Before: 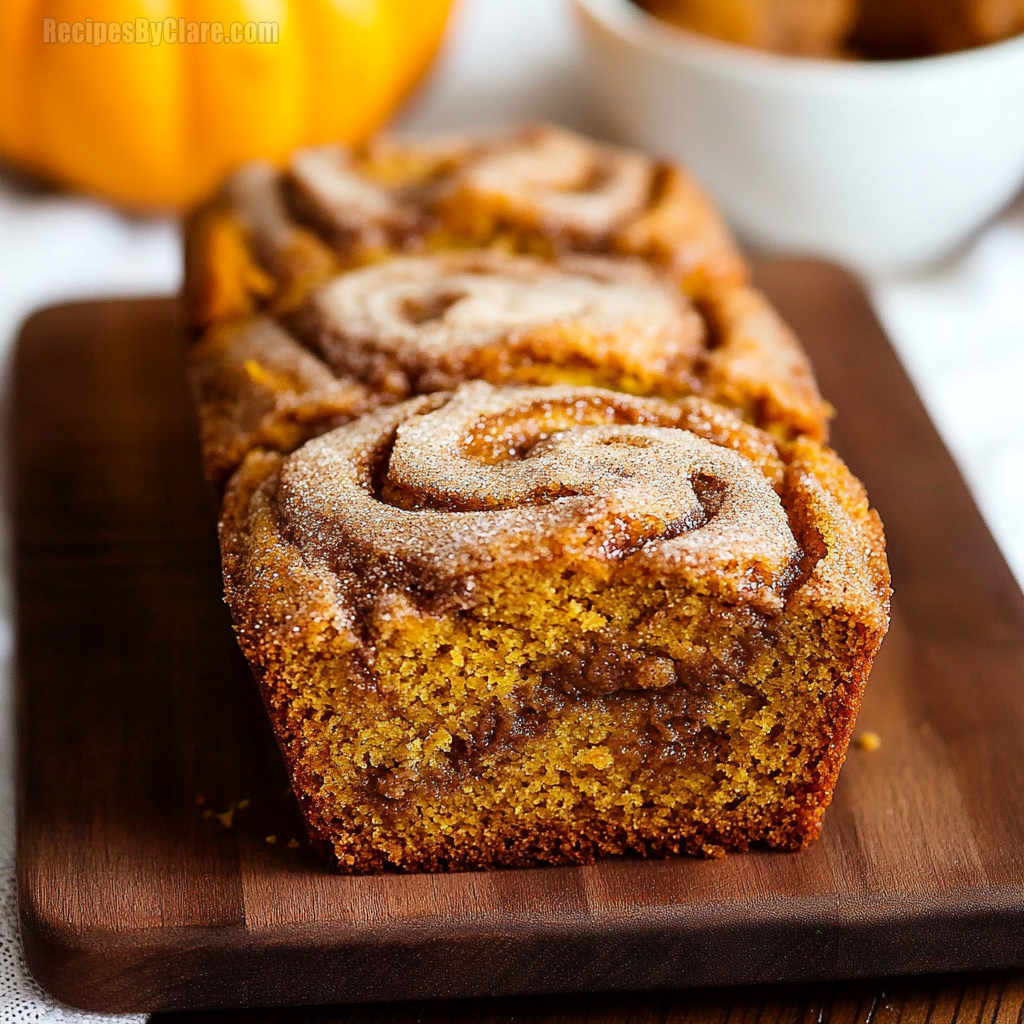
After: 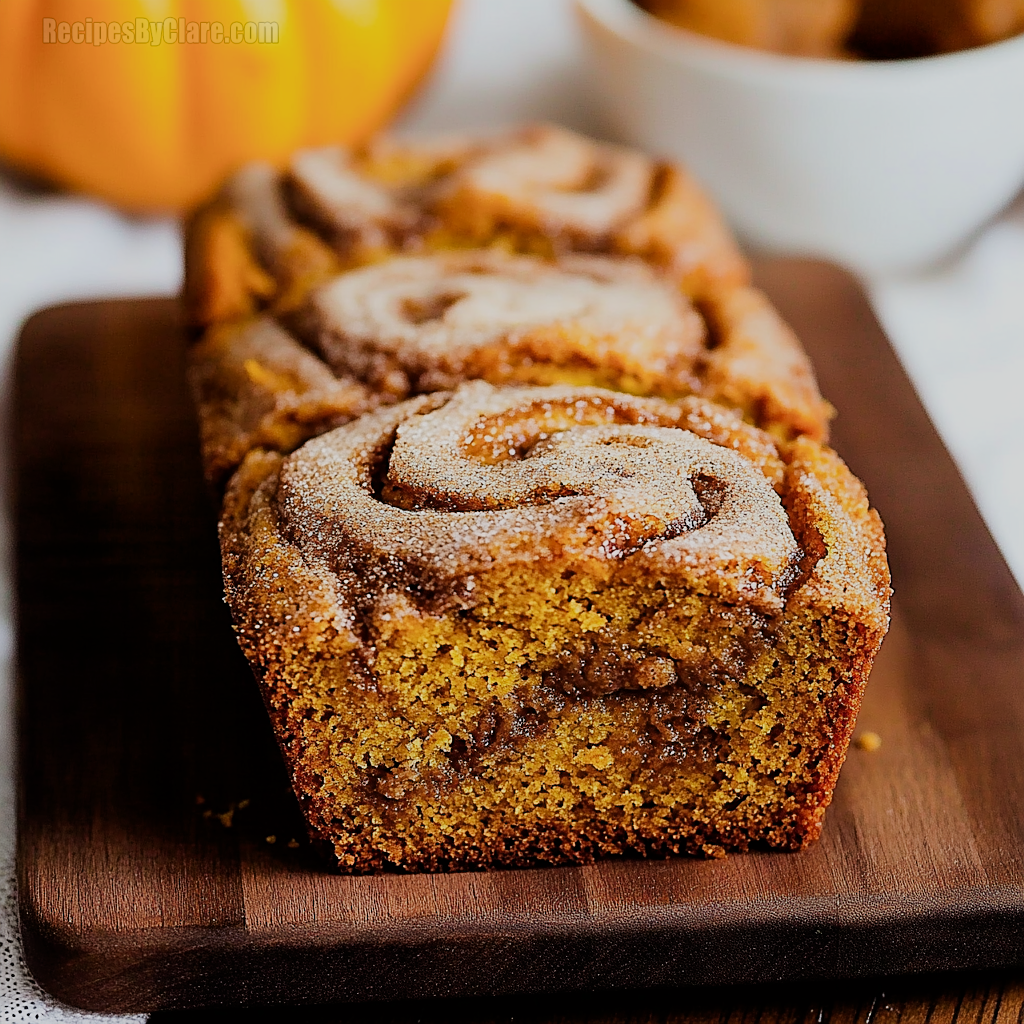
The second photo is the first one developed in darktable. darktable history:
filmic rgb: black relative exposure -7.65 EV, white relative exposure 4.56 EV, hardness 3.61
sharpen: on, module defaults
